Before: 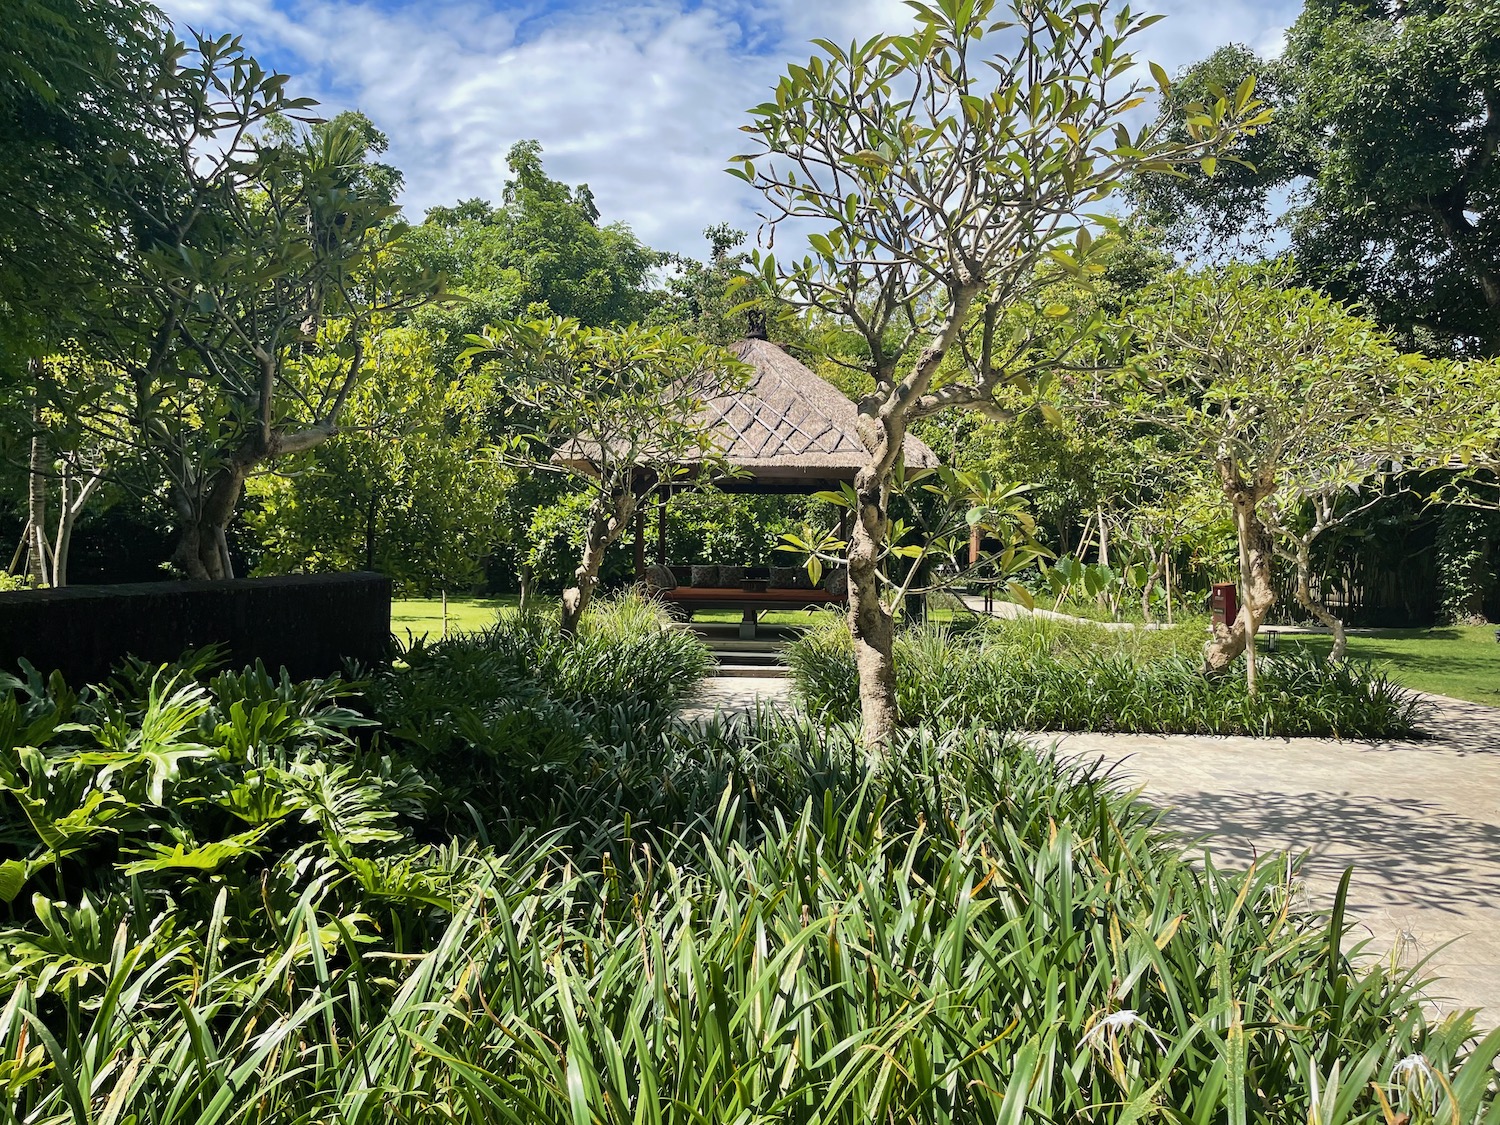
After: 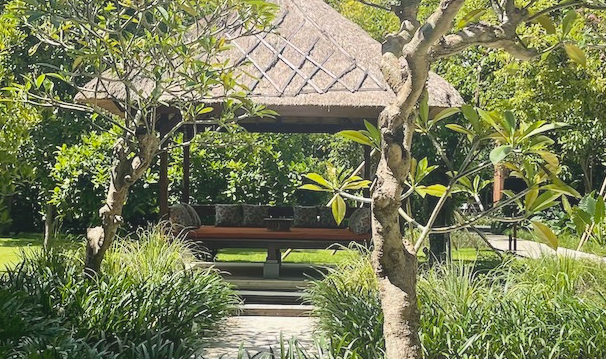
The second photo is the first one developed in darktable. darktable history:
bloom: on, module defaults
crop: left 31.751%, top 32.172%, right 27.8%, bottom 35.83%
